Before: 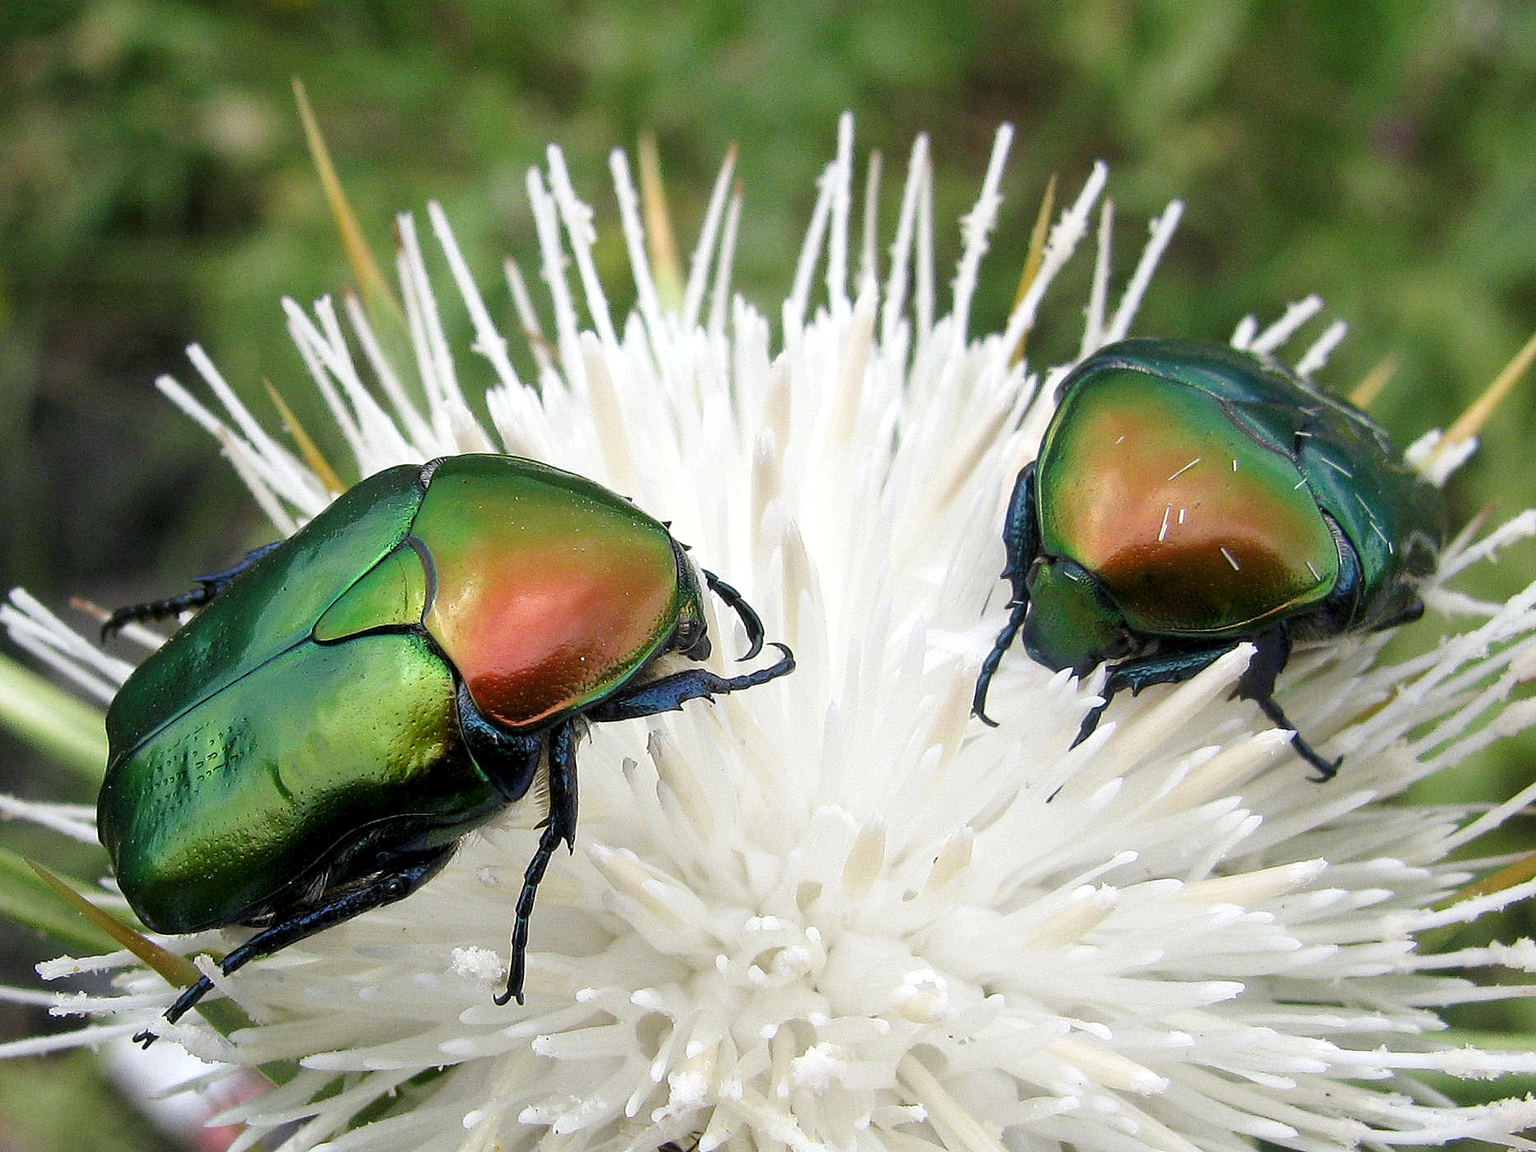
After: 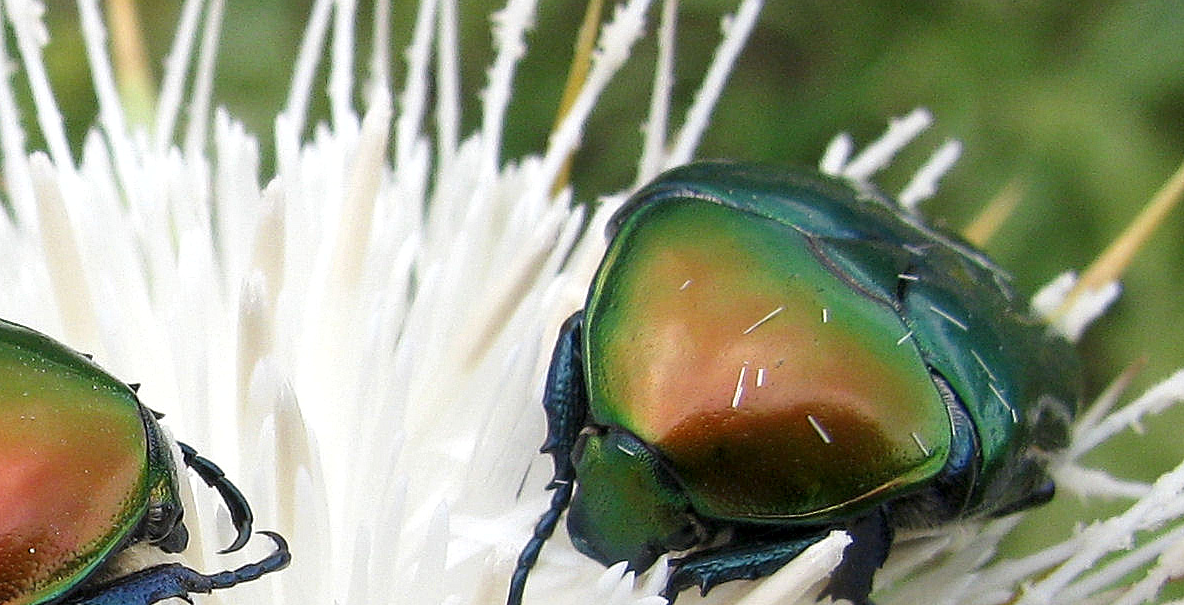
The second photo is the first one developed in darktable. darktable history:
crop: left 36.239%, top 17.872%, right 0.334%, bottom 38.887%
tone equalizer: edges refinement/feathering 500, mask exposure compensation -1.57 EV, preserve details no
